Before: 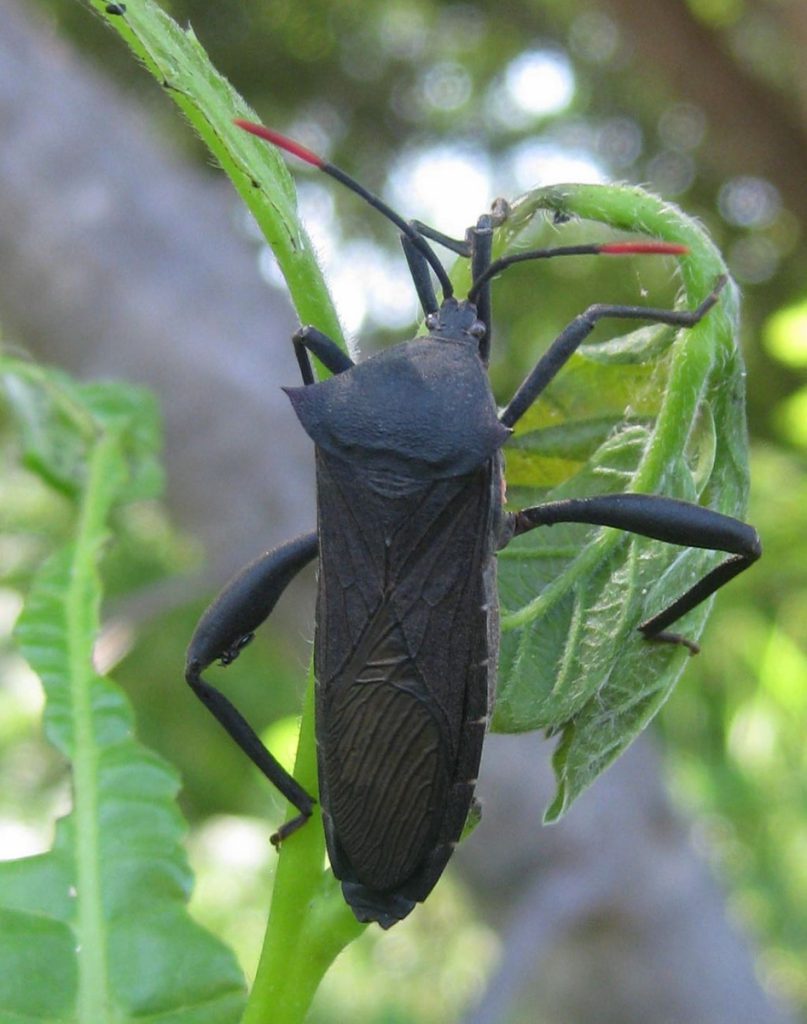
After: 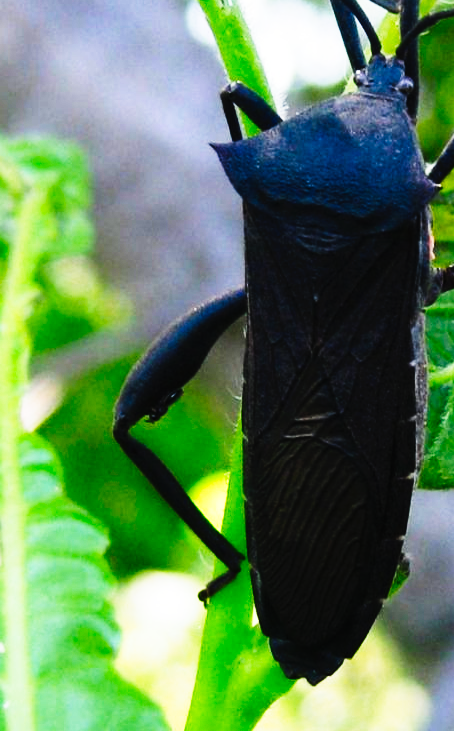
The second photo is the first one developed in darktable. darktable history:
tone curve: curves: ch0 [(0, 0) (0.003, 0.005) (0.011, 0.008) (0.025, 0.01) (0.044, 0.014) (0.069, 0.017) (0.1, 0.022) (0.136, 0.028) (0.177, 0.037) (0.224, 0.049) (0.277, 0.091) (0.335, 0.168) (0.399, 0.292) (0.468, 0.463) (0.543, 0.637) (0.623, 0.792) (0.709, 0.903) (0.801, 0.963) (0.898, 0.985) (1, 1)], preserve colors none
crop: left 8.966%, top 23.852%, right 34.699%, bottom 4.703%
